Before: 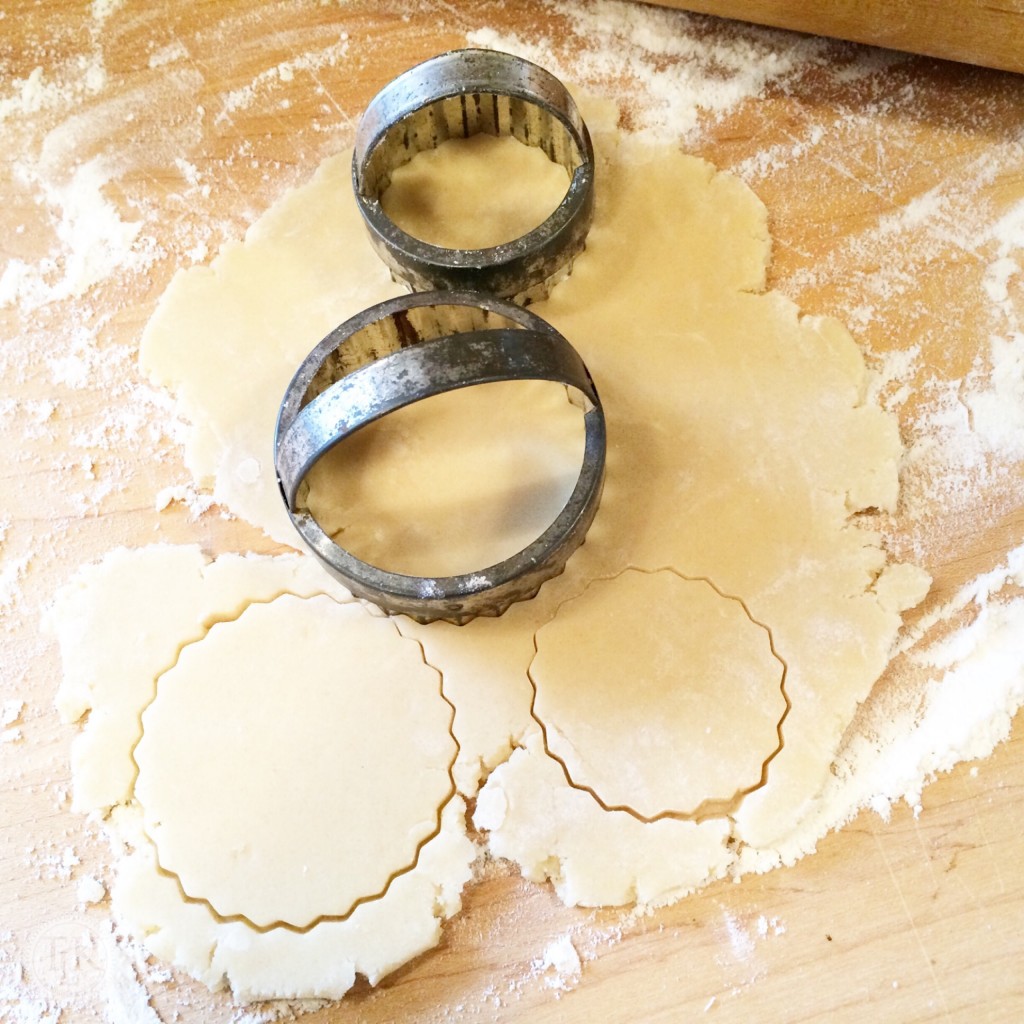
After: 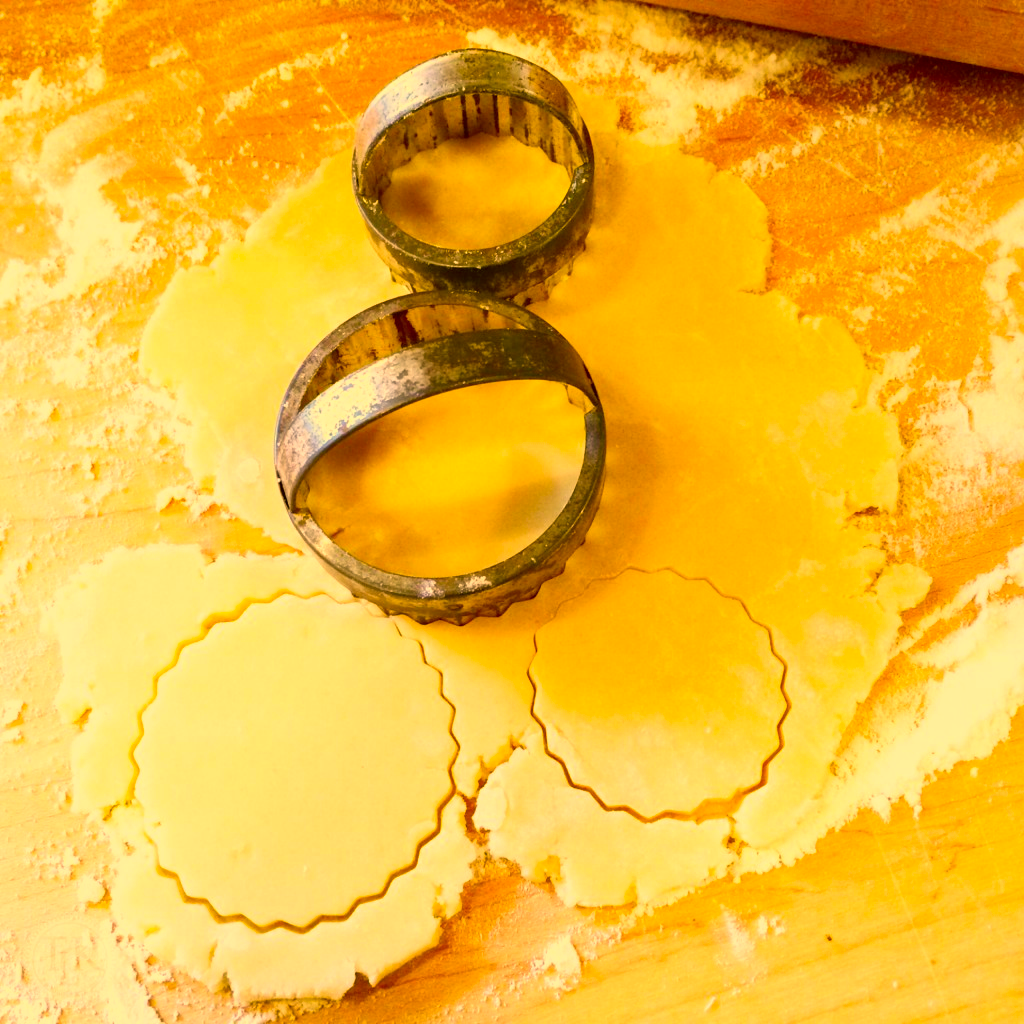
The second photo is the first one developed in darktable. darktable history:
color correction: highlights a* 10.77, highlights b* 29.79, shadows a* 2.69, shadows b* 17.12, saturation 1.72
